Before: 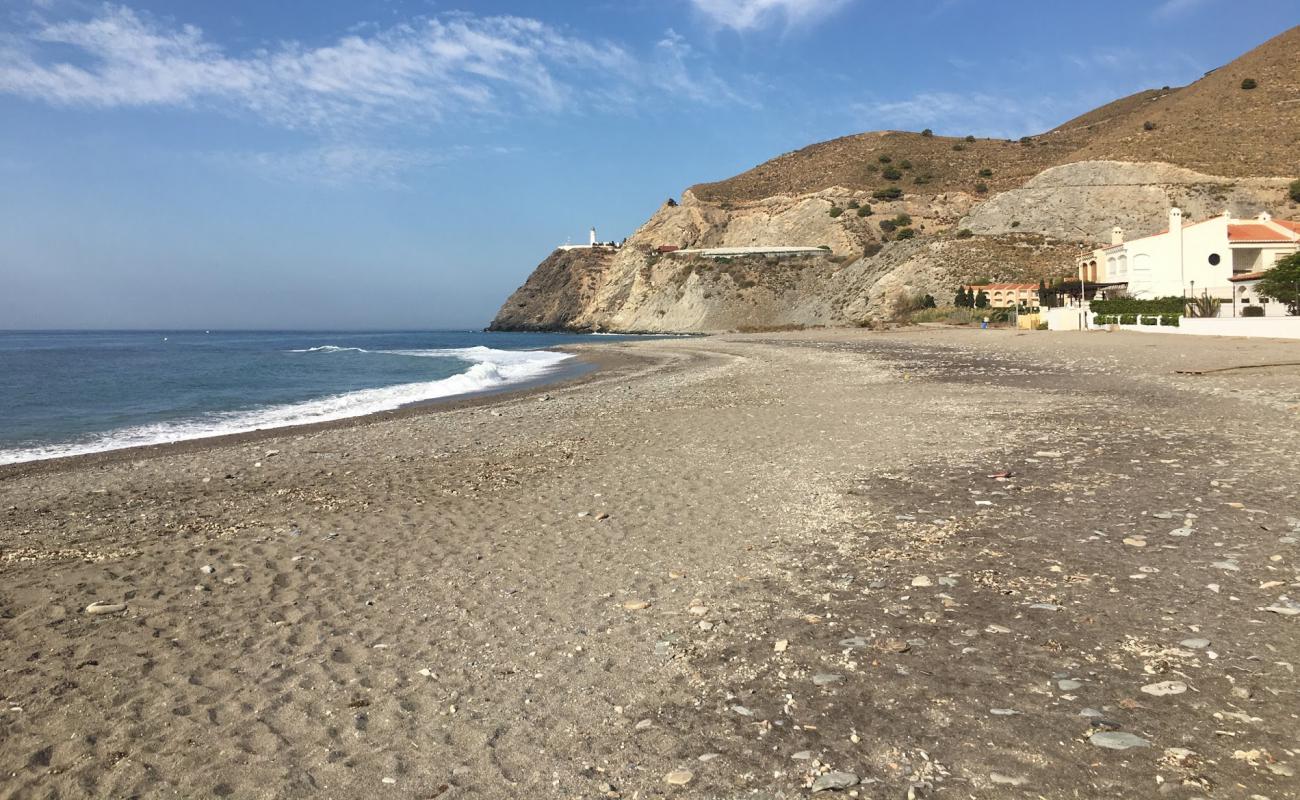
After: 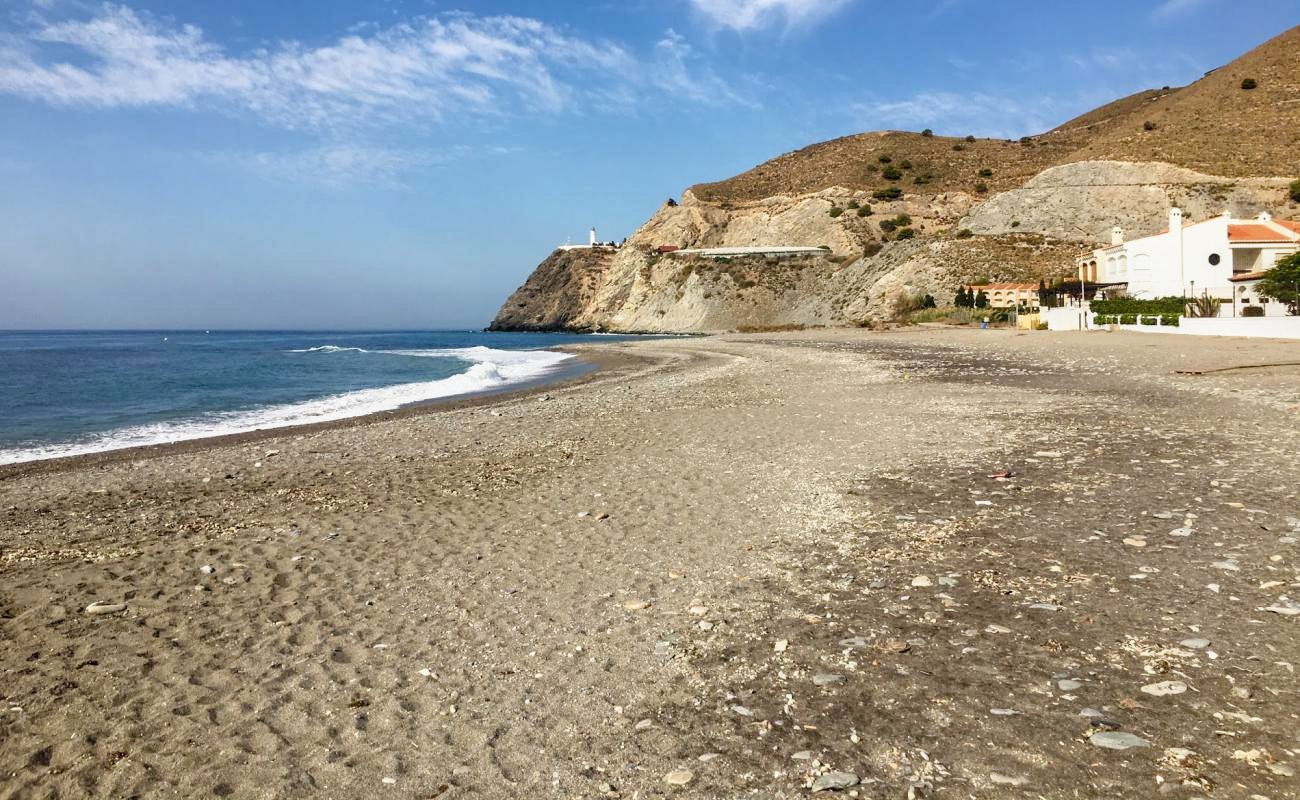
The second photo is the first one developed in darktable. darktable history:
filmic rgb: black relative exposure -6.3 EV, white relative exposure 2.8 EV, threshold 3 EV, target black luminance 0%, hardness 4.6, latitude 67.35%, contrast 1.292, shadows ↔ highlights balance -3.5%, preserve chrominance no, color science v4 (2020), contrast in shadows soft, enable highlight reconstruction true
local contrast: detail 110%
